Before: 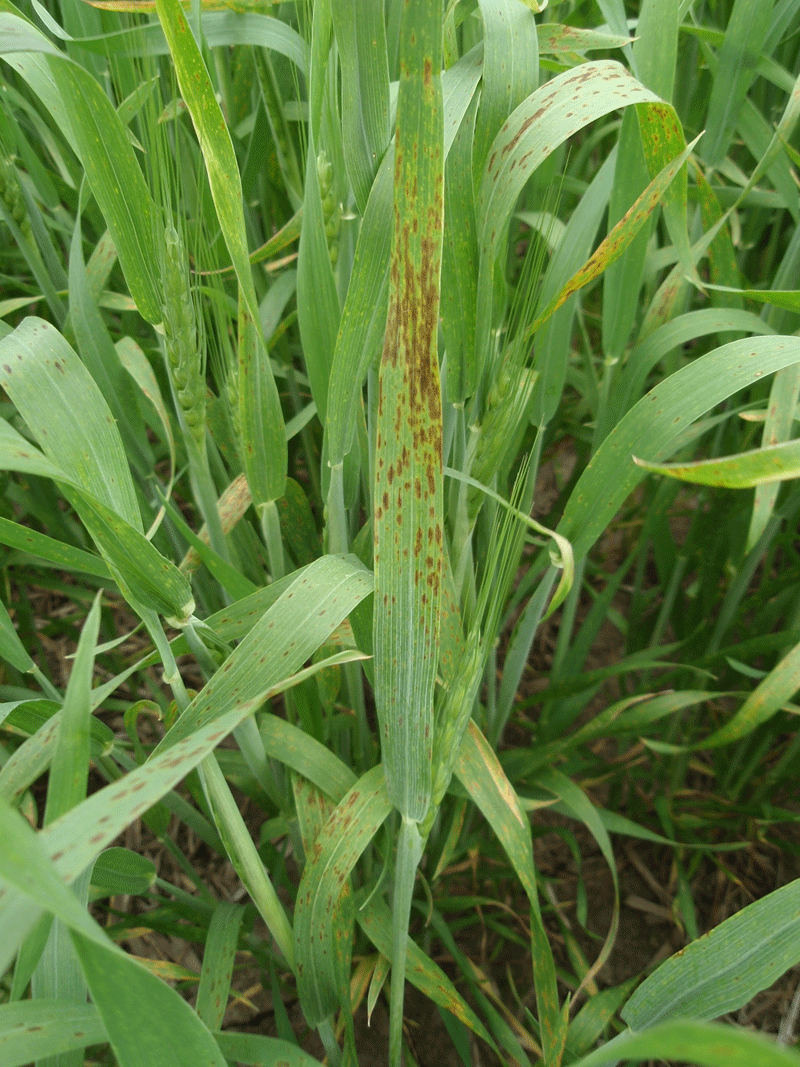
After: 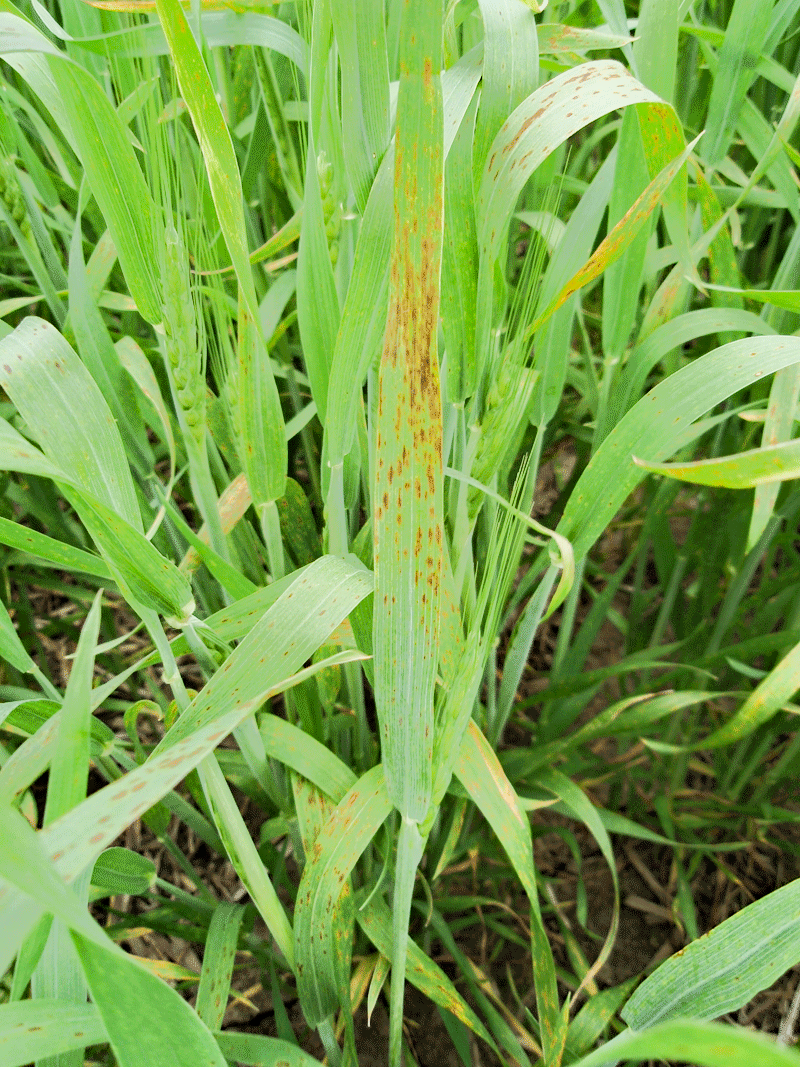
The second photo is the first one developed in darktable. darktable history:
haze removal: strength 0.29, distance 0.25, compatibility mode true, adaptive false
filmic rgb: black relative exposure -5 EV, hardness 2.88, contrast 1.2, highlights saturation mix -30%
exposure: black level correction 0, exposure 1.173 EV, compensate exposure bias true, compensate highlight preservation false
tone equalizer: -7 EV -0.63 EV, -6 EV 1 EV, -5 EV -0.45 EV, -4 EV 0.43 EV, -3 EV 0.41 EV, -2 EV 0.15 EV, -1 EV -0.15 EV, +0 EV -0.39 EV, smoothing diameter 25%, edges refinement/feathering 10, preserve details guided filter
